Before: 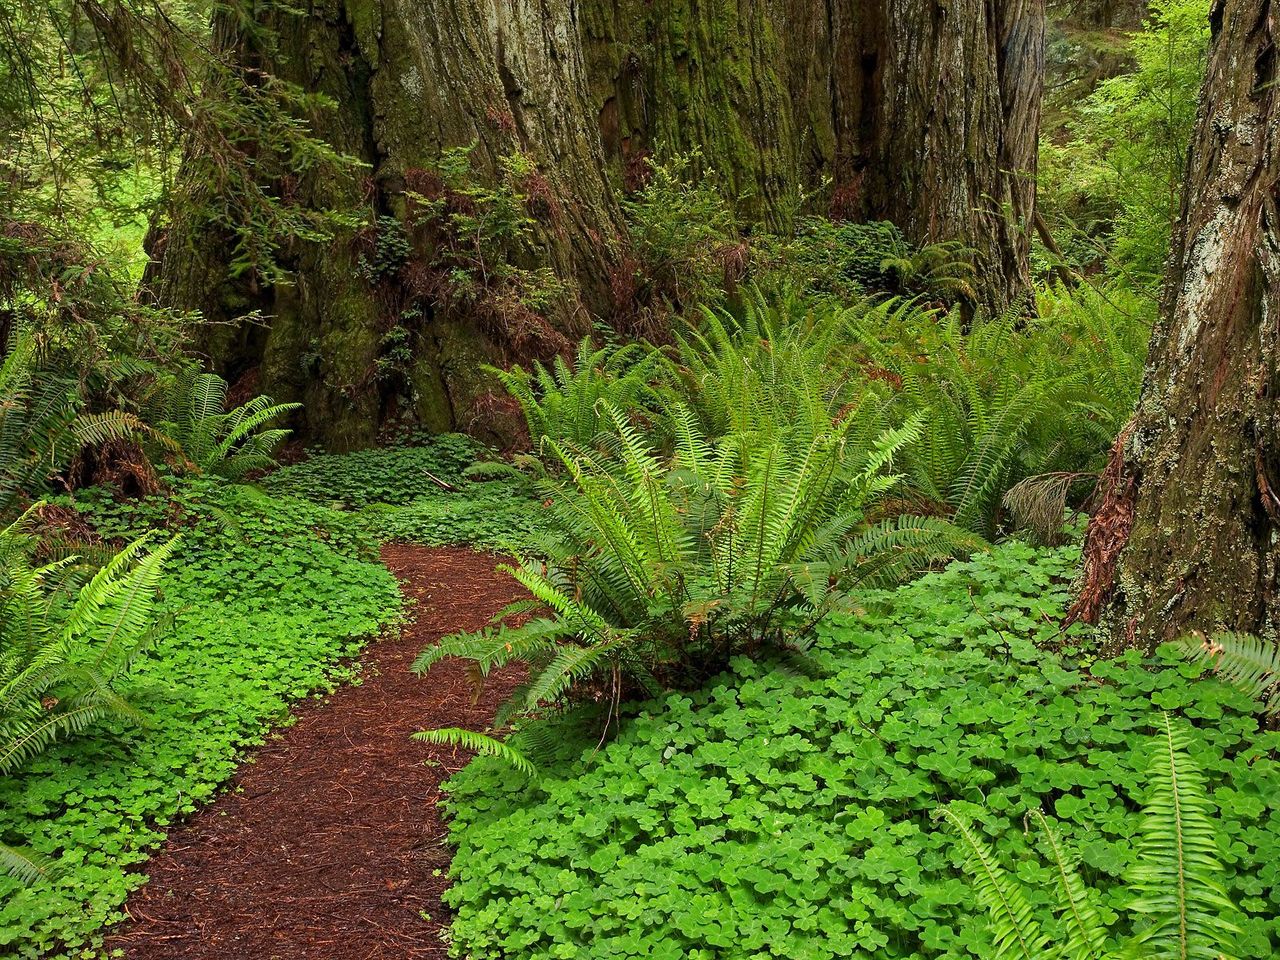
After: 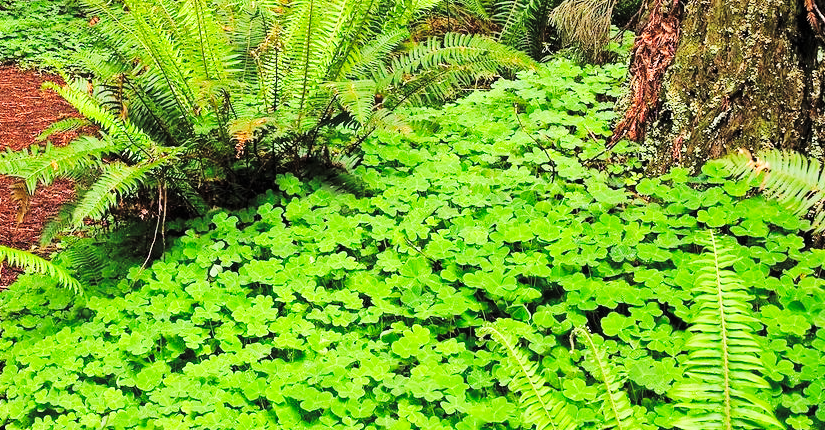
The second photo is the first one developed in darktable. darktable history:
contrast brightness saturation: brightness 0.15
tone curve: curves: ch0 [(0, 0) (0.004, 0.001) (0.133, 0.112) (0.325, 0.362) (0.832, 0.893) (1, 1)], color space Lab, linked channels, preserve colors none
base curve: curves: ch0 [(0, 0) (0.036, 0.025) (0.121, 0.166) (0.206, 0.329) (0.605, 0.79) (1, 1)], preserve colors none
crop and rotate: left 35.509%, top 50.238%, bottom 4.934%
